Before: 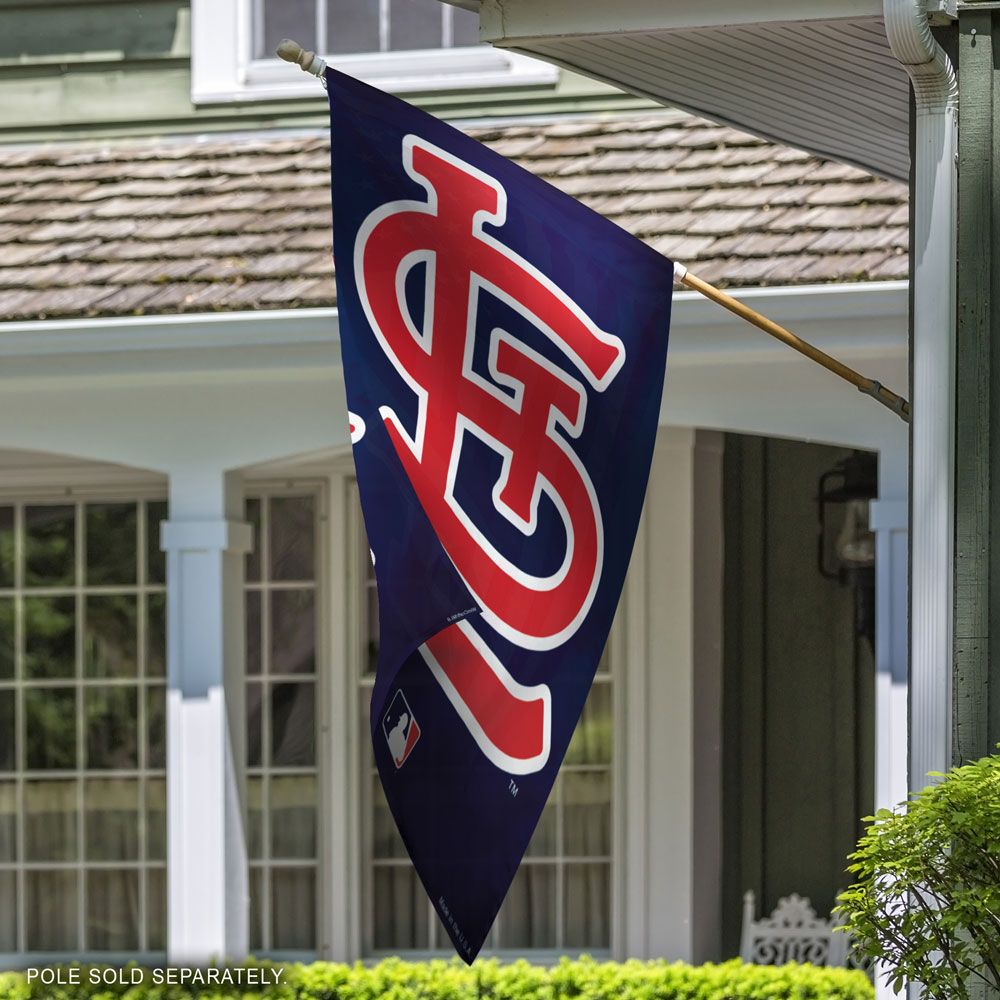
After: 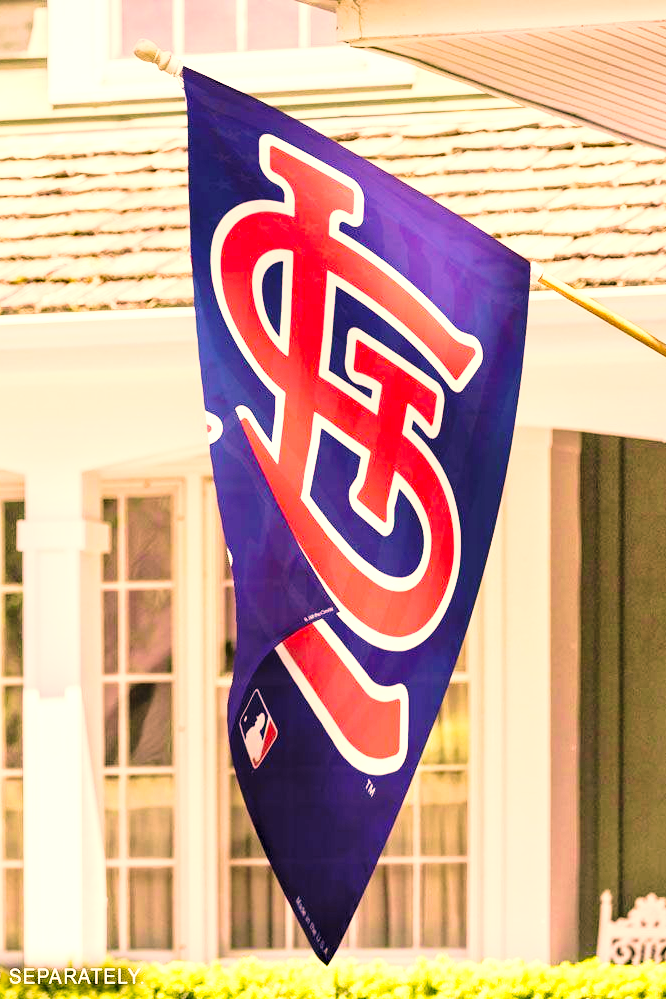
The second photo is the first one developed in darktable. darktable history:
velvia: strength 44.55%
exposure: black level correction 0.001, exposure 1.716 EV, compensate highlight preservation false
tone equalizer: on, module defaults
color balance rgb: perceptual saturation grading › global saturation 0.771%, global vibrance 20%
crop and rotate: left 14.398%, right 18.955%
color correction: highlights a* 22.27, highlights b* 21.82
base curve: curves: ch0 [(0, 0) (0.028, 0.03) (0.121, 0.232) (0.46, 0.748) (0.859, 0.968) (1, 1)], preserve colors none
